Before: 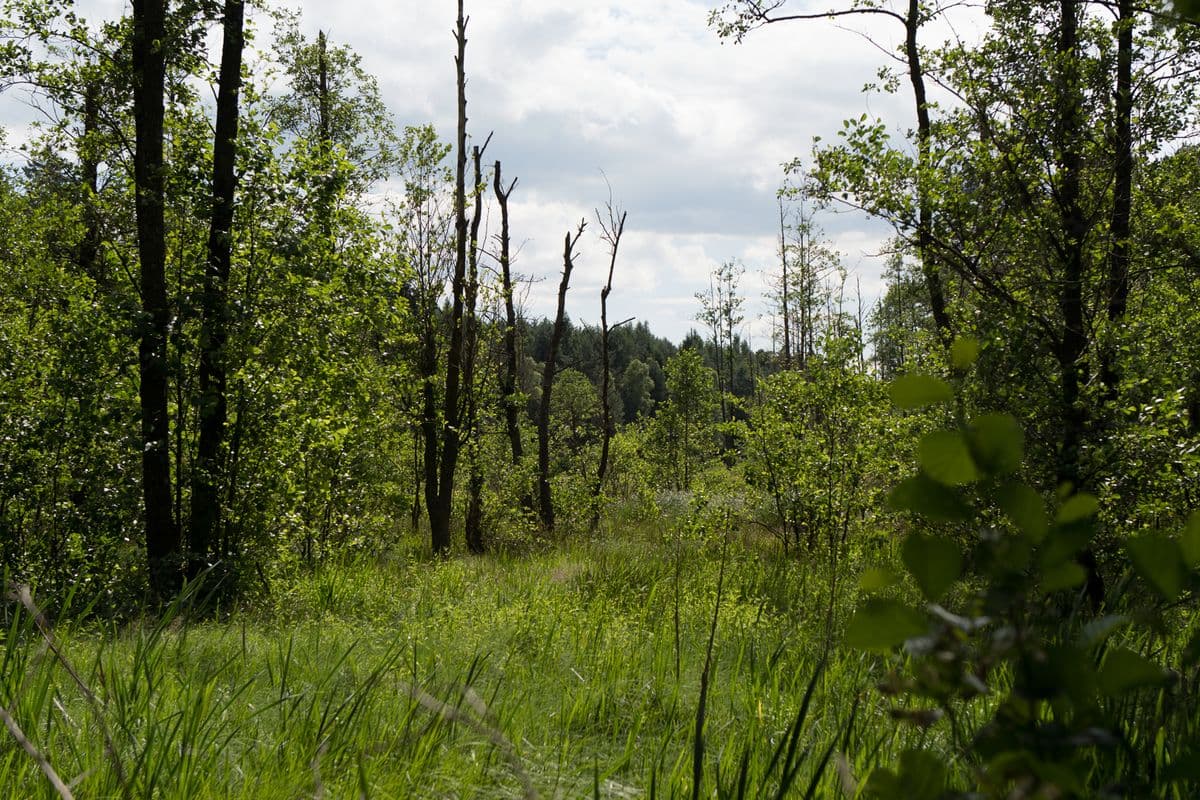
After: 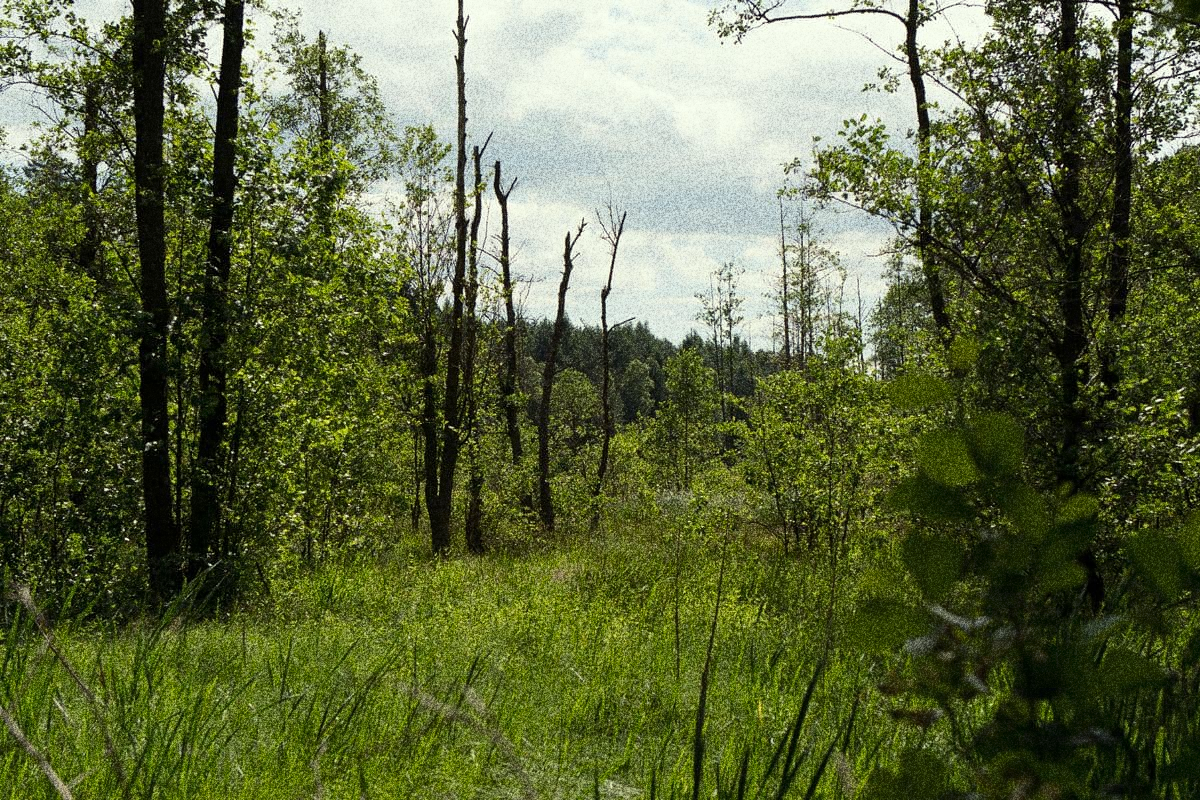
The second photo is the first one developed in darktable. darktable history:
color correction: highlights a* -4.28, highlights b* 6.53
grain: coarseness 30.02 ISO, strength 100%
